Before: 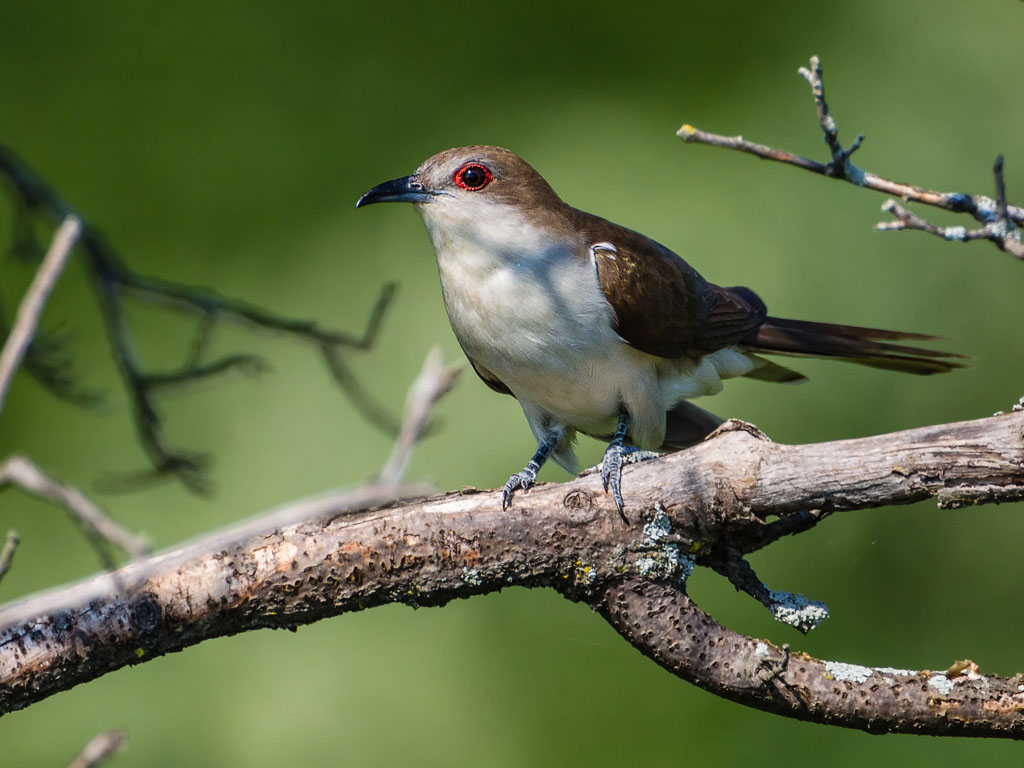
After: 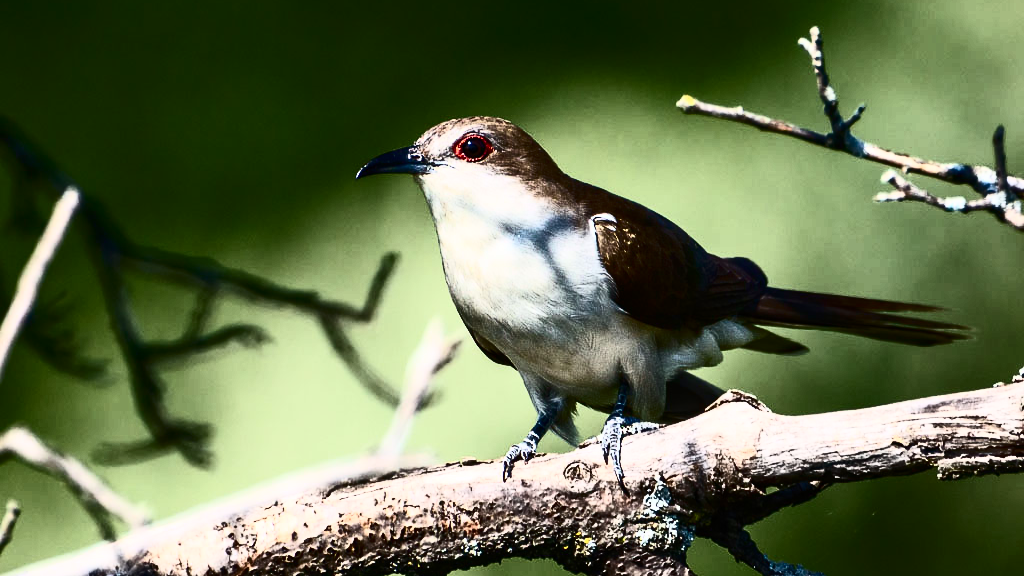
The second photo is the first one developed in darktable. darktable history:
crop: top 3.857%, bottom 21.132%
contrast brightness saturation: contrast 0.93, brightness 0.2
